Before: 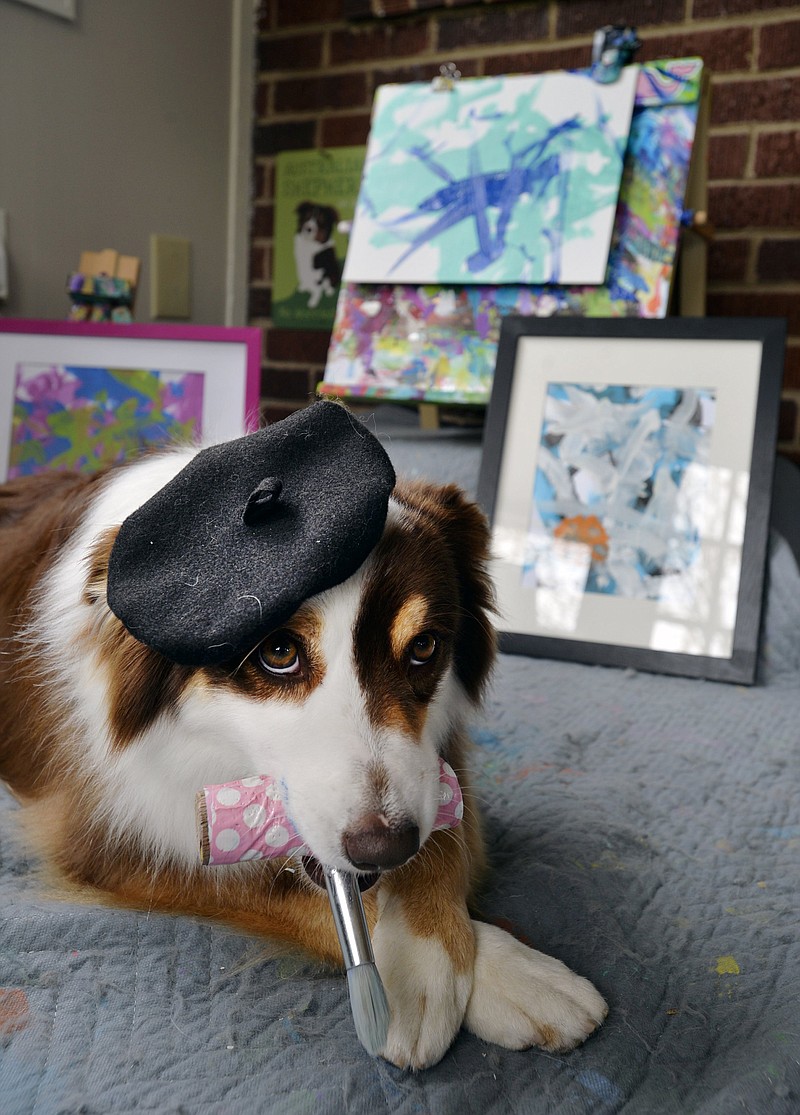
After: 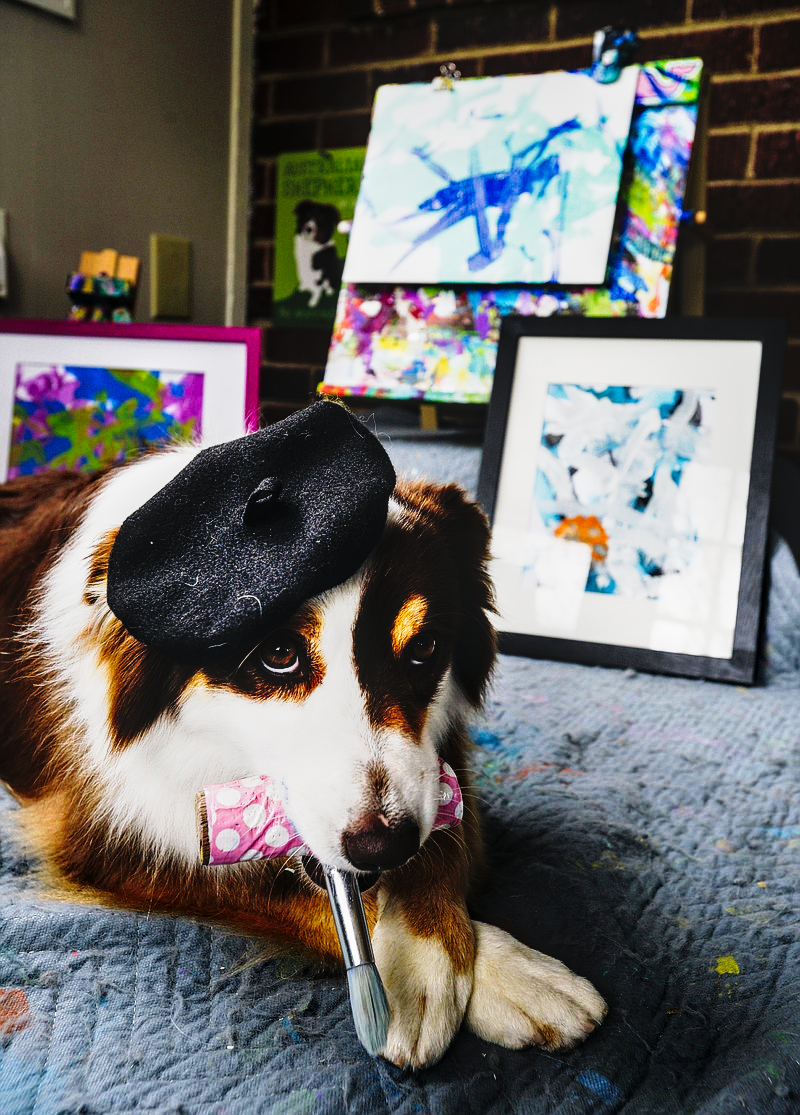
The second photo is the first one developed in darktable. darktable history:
local contrast: on, module defaults
tone curve: curves: ch0 [(0, 0) (0.003, 0.001) (0.011, 0.005) (0.025, 0.009) (0.044, 0.014) (0.069, 0.018) (0.1, 0.025) (0.136, 0.029) (0.177, 0.042) (0.224, 0.064) (0.277, 0.107) (0.335, 0.182) (0.399, 0.3) (0.468, 0.462) (0.543, 0.639) (0.623, 0.802) (0.709, 0.916) (0.801, 0.963) (0.898, 0.988) (1, 1)], preserve colors none
